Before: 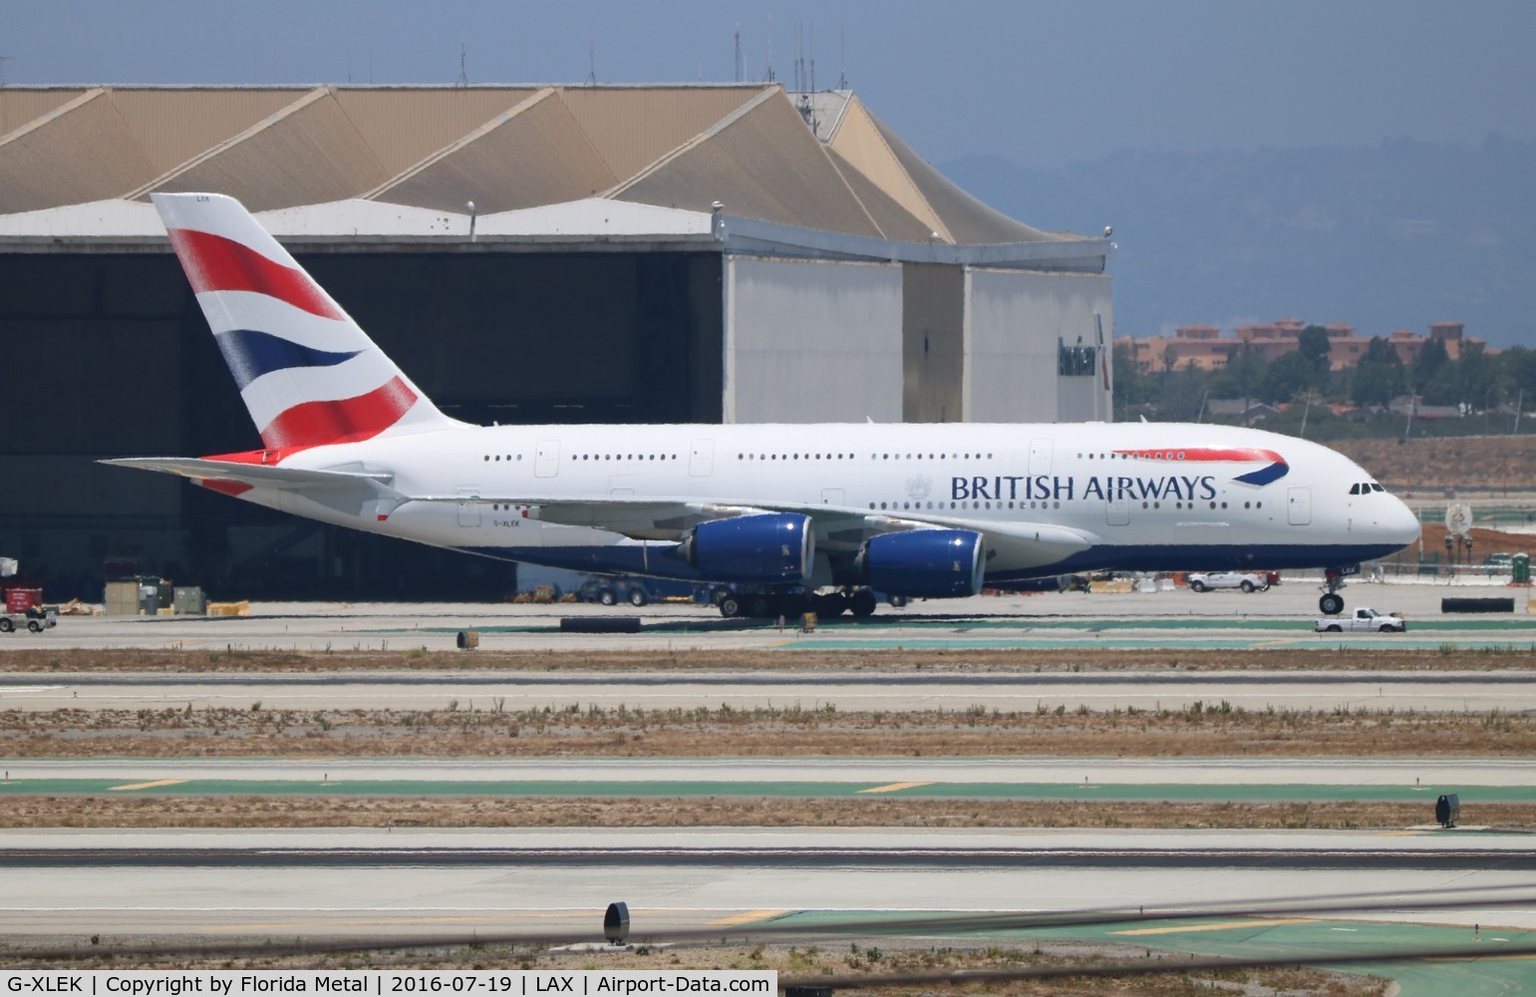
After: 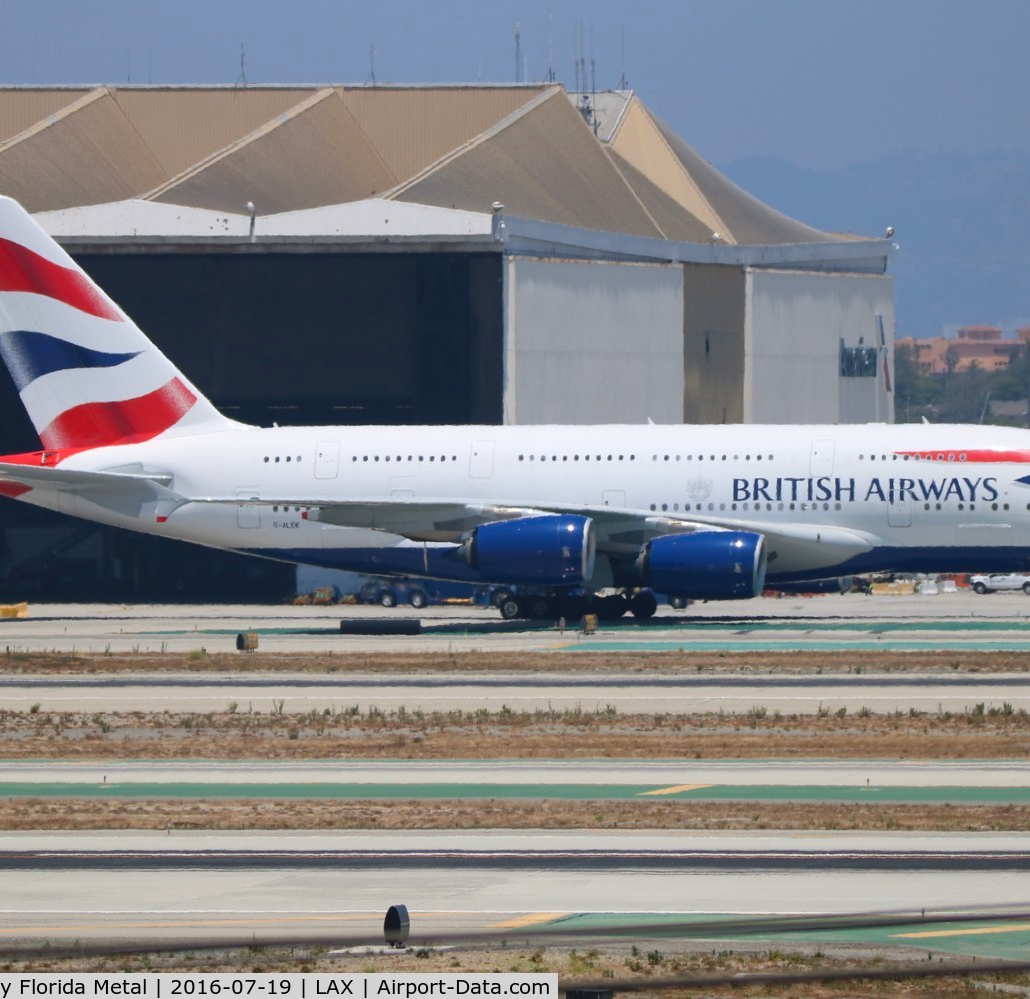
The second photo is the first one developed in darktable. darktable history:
color balance rgb: linear chroma grading › global chroma 15.286%, perceptual saturation grading › global saturation 0.579%
crop and rotate: left 14.433%, right 18.715%
